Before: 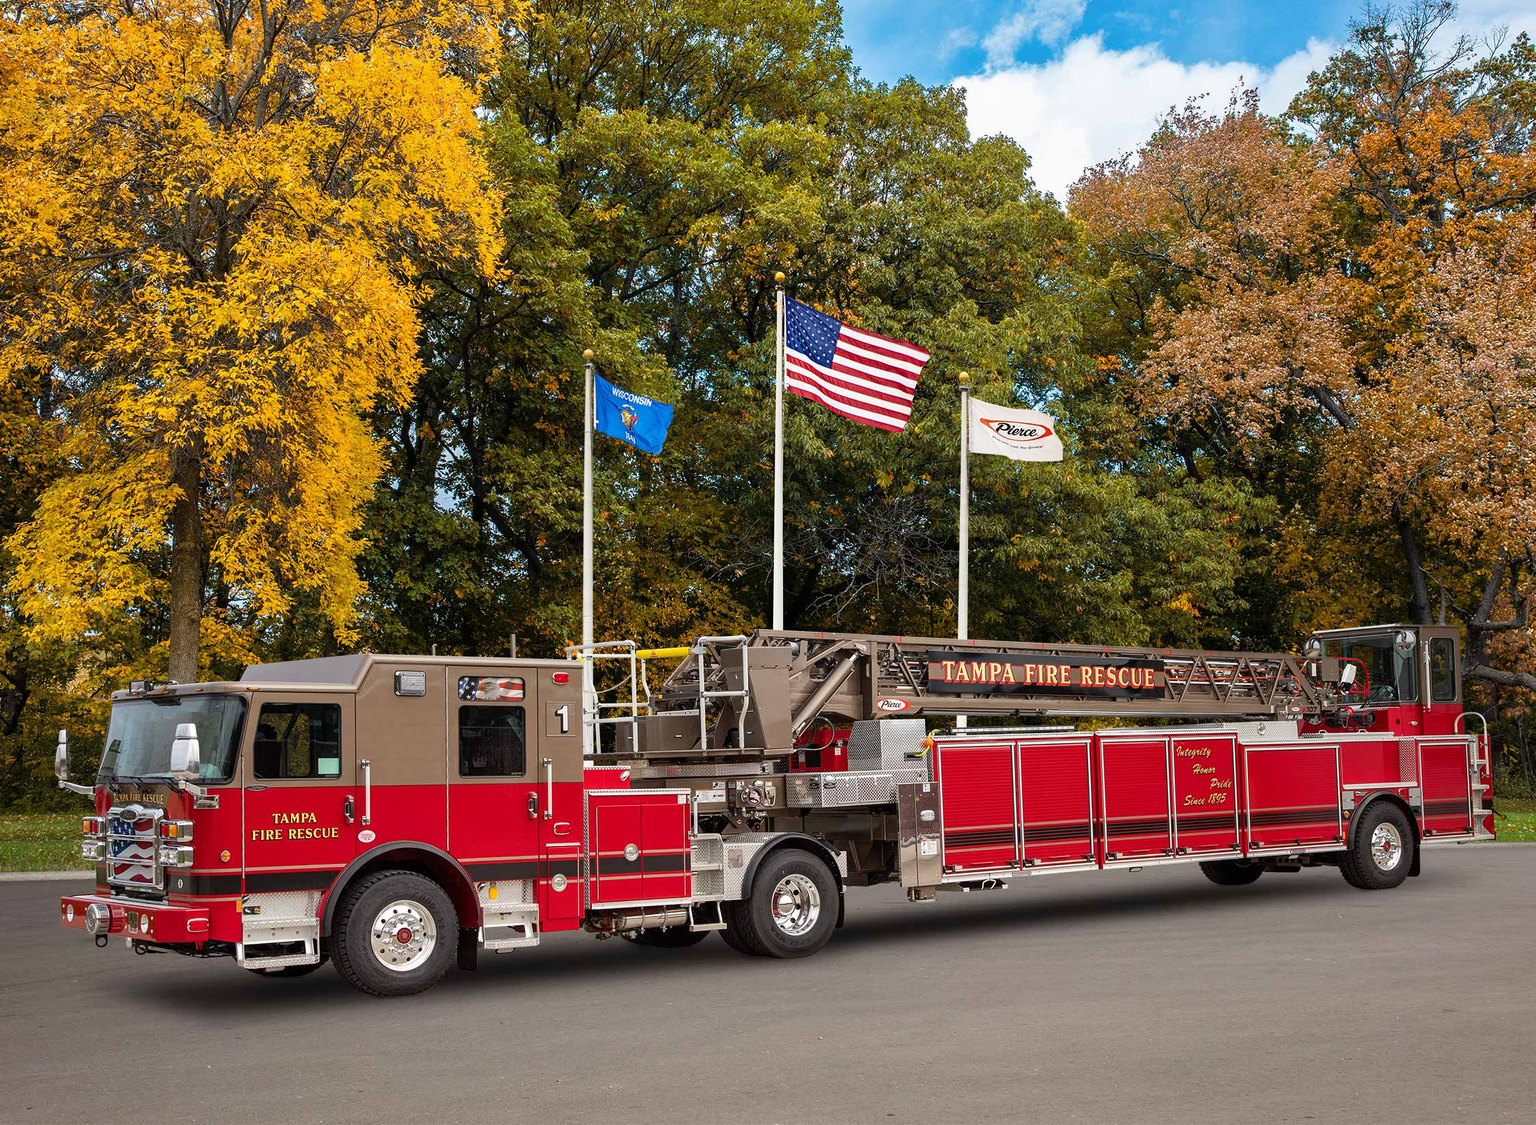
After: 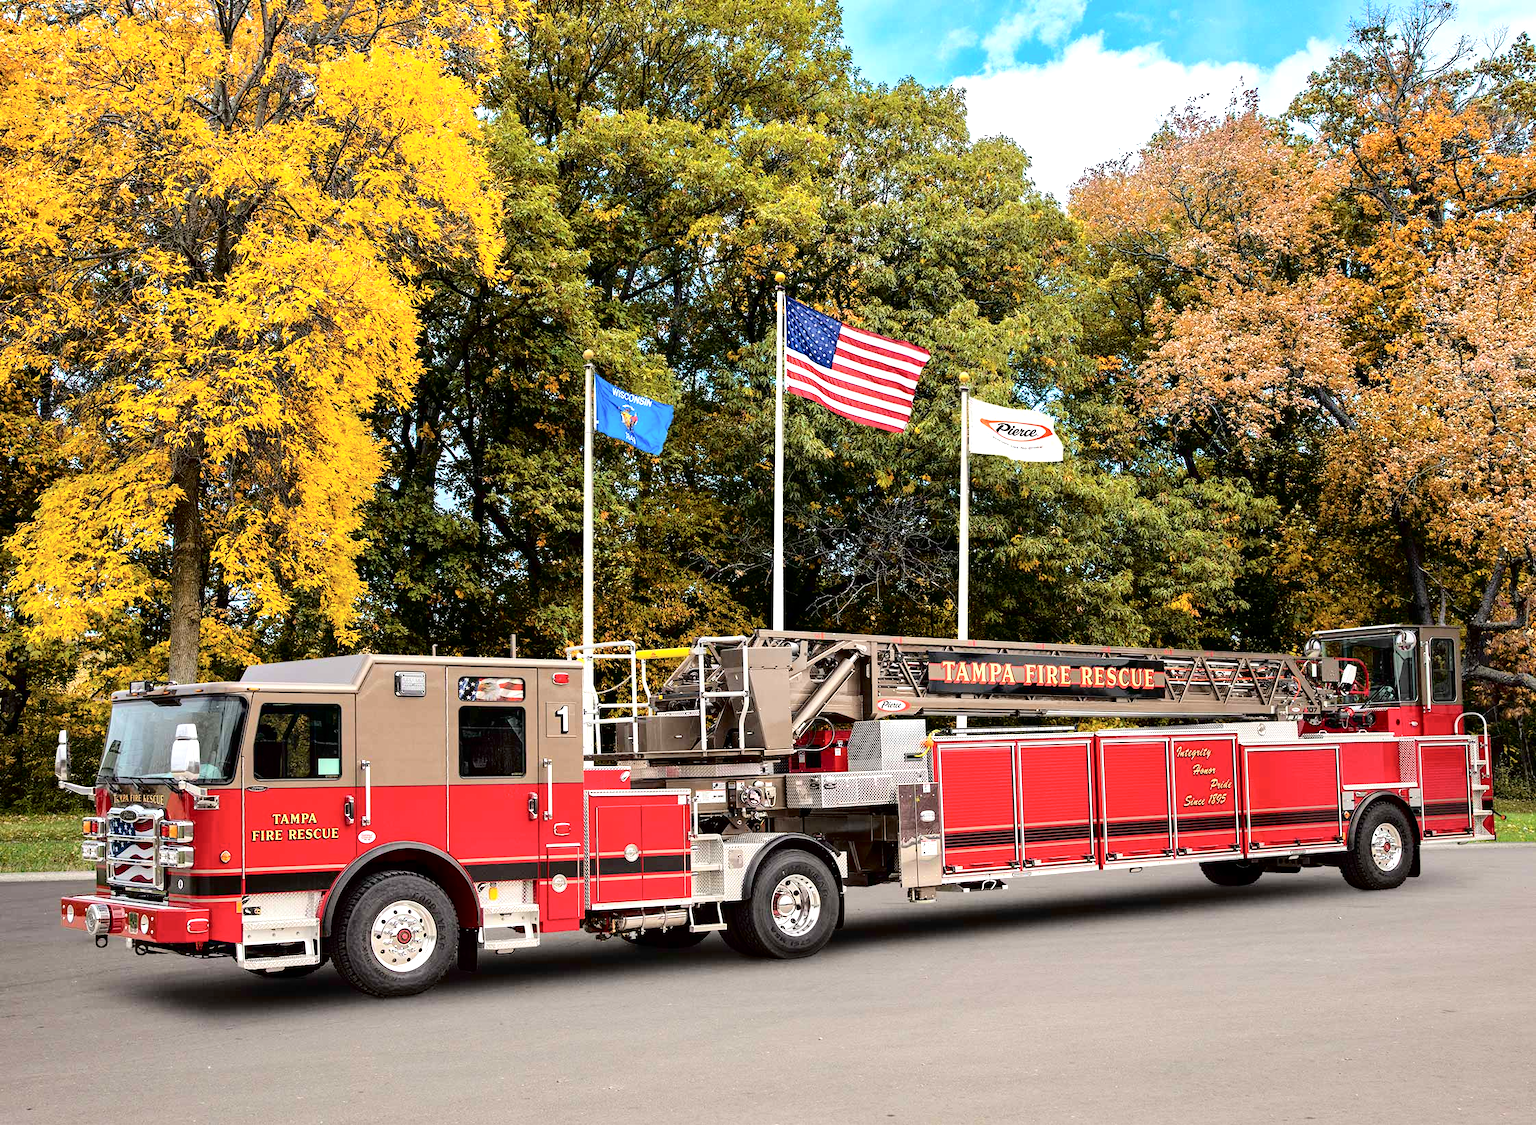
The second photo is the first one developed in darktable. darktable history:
exposure: exposure 0.631 EV, compensate highlight preservation false
tone curve: curves: ch0 [(0, 0) (0.003, 0) (0.011, 0.001) (0.025, 0.003) (0.044, 0.005) (0.069, 0.012) (0.1, 0.023) (0.136, 0.039) (0.177, 0.088) (0.224, 0.15) (0.277, 0.24) (0.335, 0.337) (0.399, 0.437) (0.468, 0.535) (0.543, 0.629) (0.623, 0.71) (0.709, 0.782) (0.801, 0.856) (0.898, 0.94) (1, 1)], color space Lab, independent channels, preserve colors none
